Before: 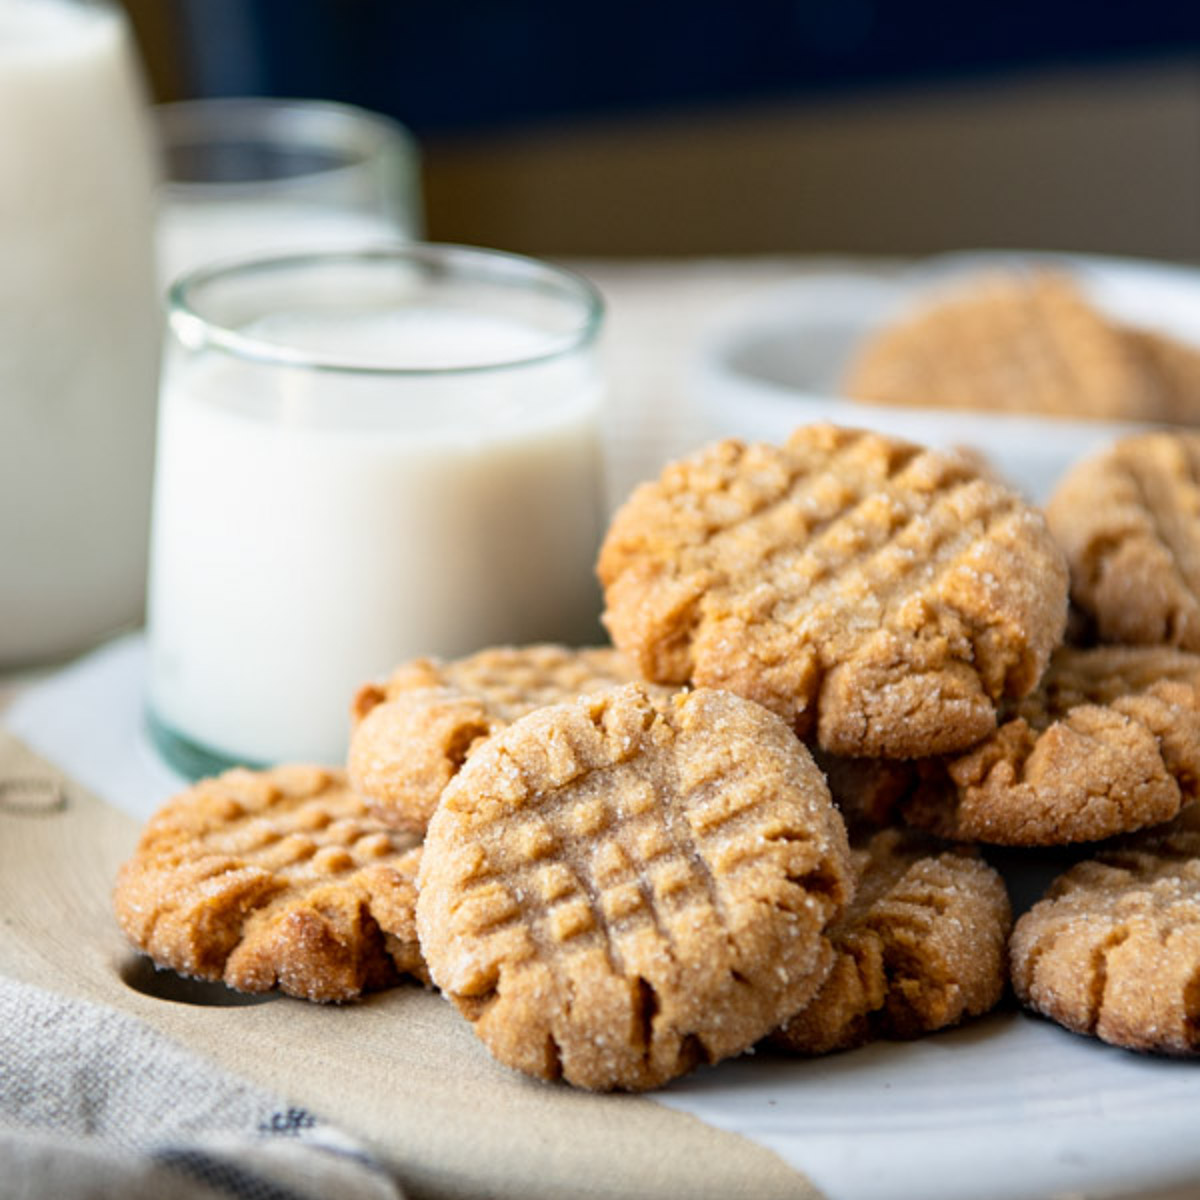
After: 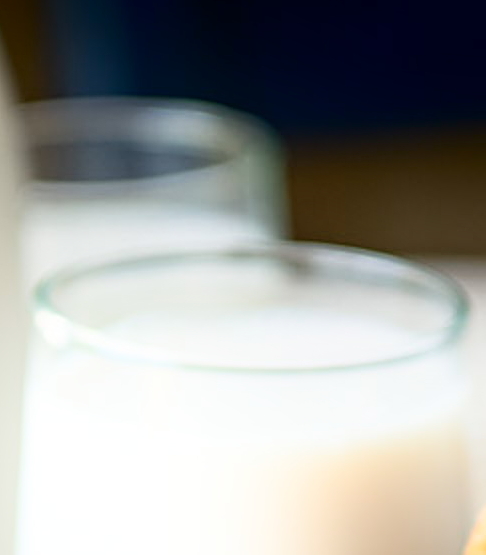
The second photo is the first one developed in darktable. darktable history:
local contrast: detail 110%
exposure: compensate highlight preservation false
sharpen: on, module defaults
shadows and highlights: shadows -89.37, highlights 90.95, soften with gaussian
crop and rotate: left 11.283%, top 0.096%, right 48.209%, bottom 53.608%
